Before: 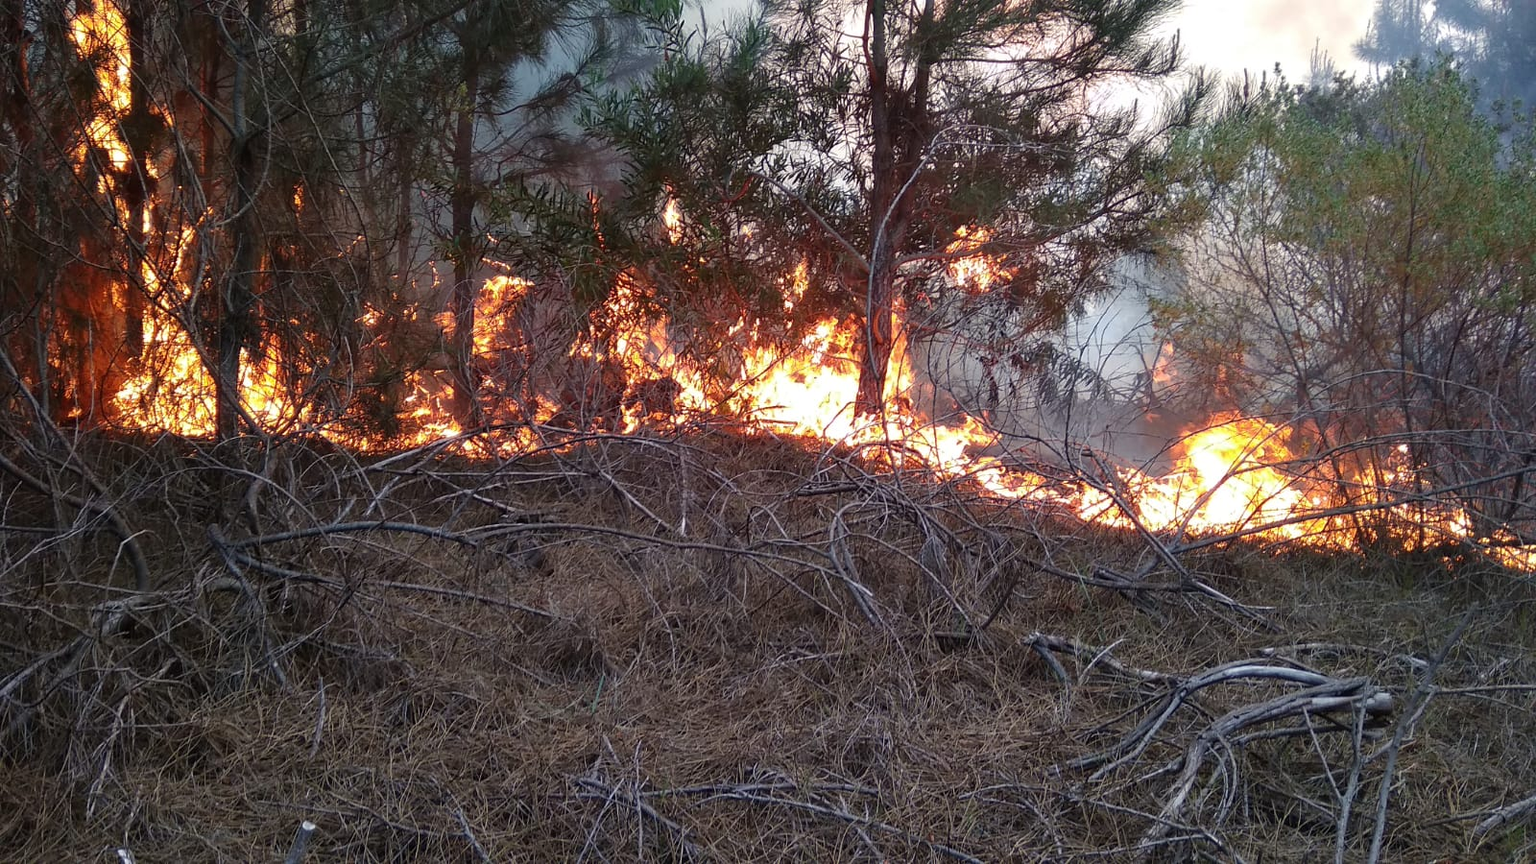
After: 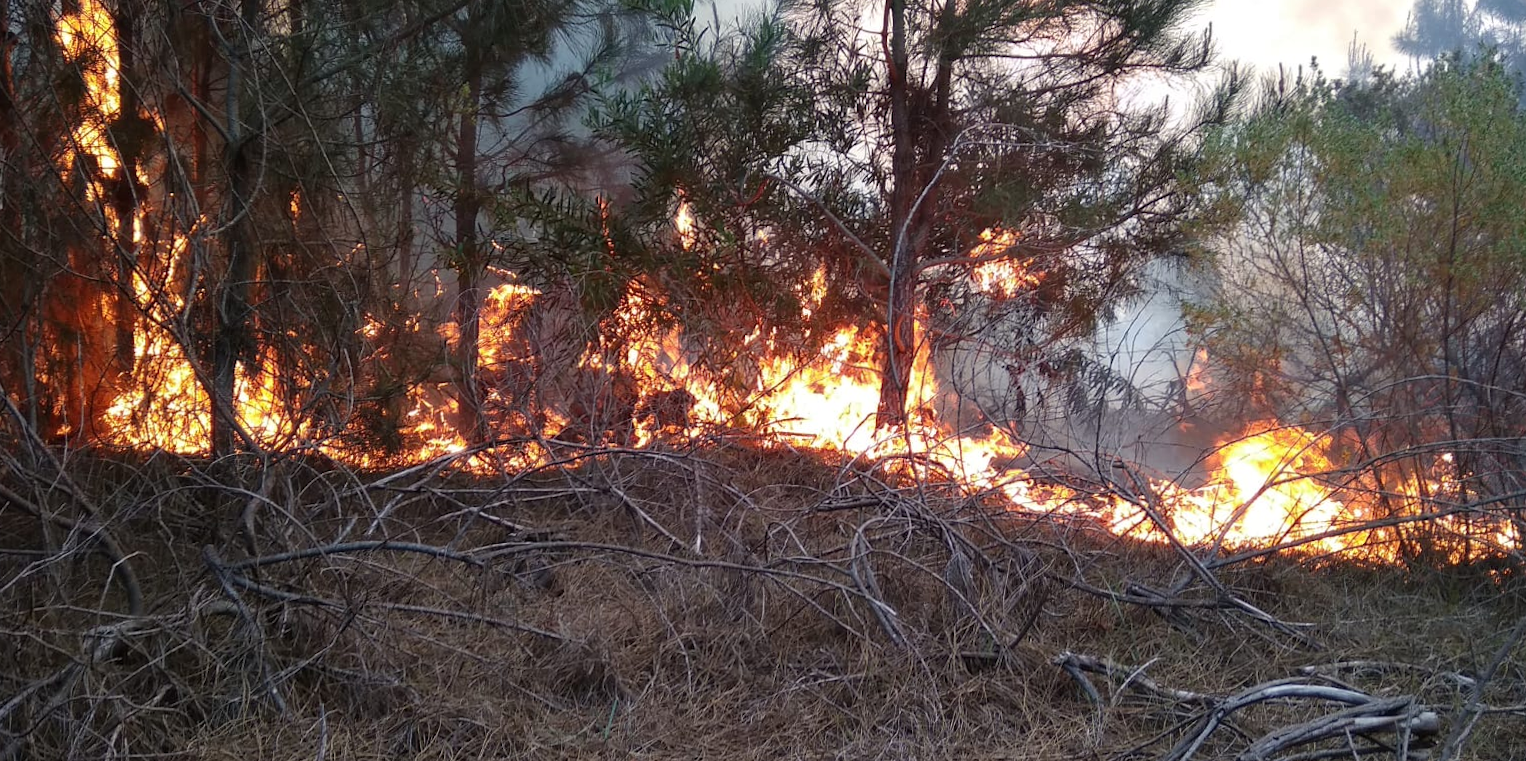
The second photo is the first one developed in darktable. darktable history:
crop and rotate: angle 0.409°, left 0.253%, right 3.116%, bottom 14.326%
